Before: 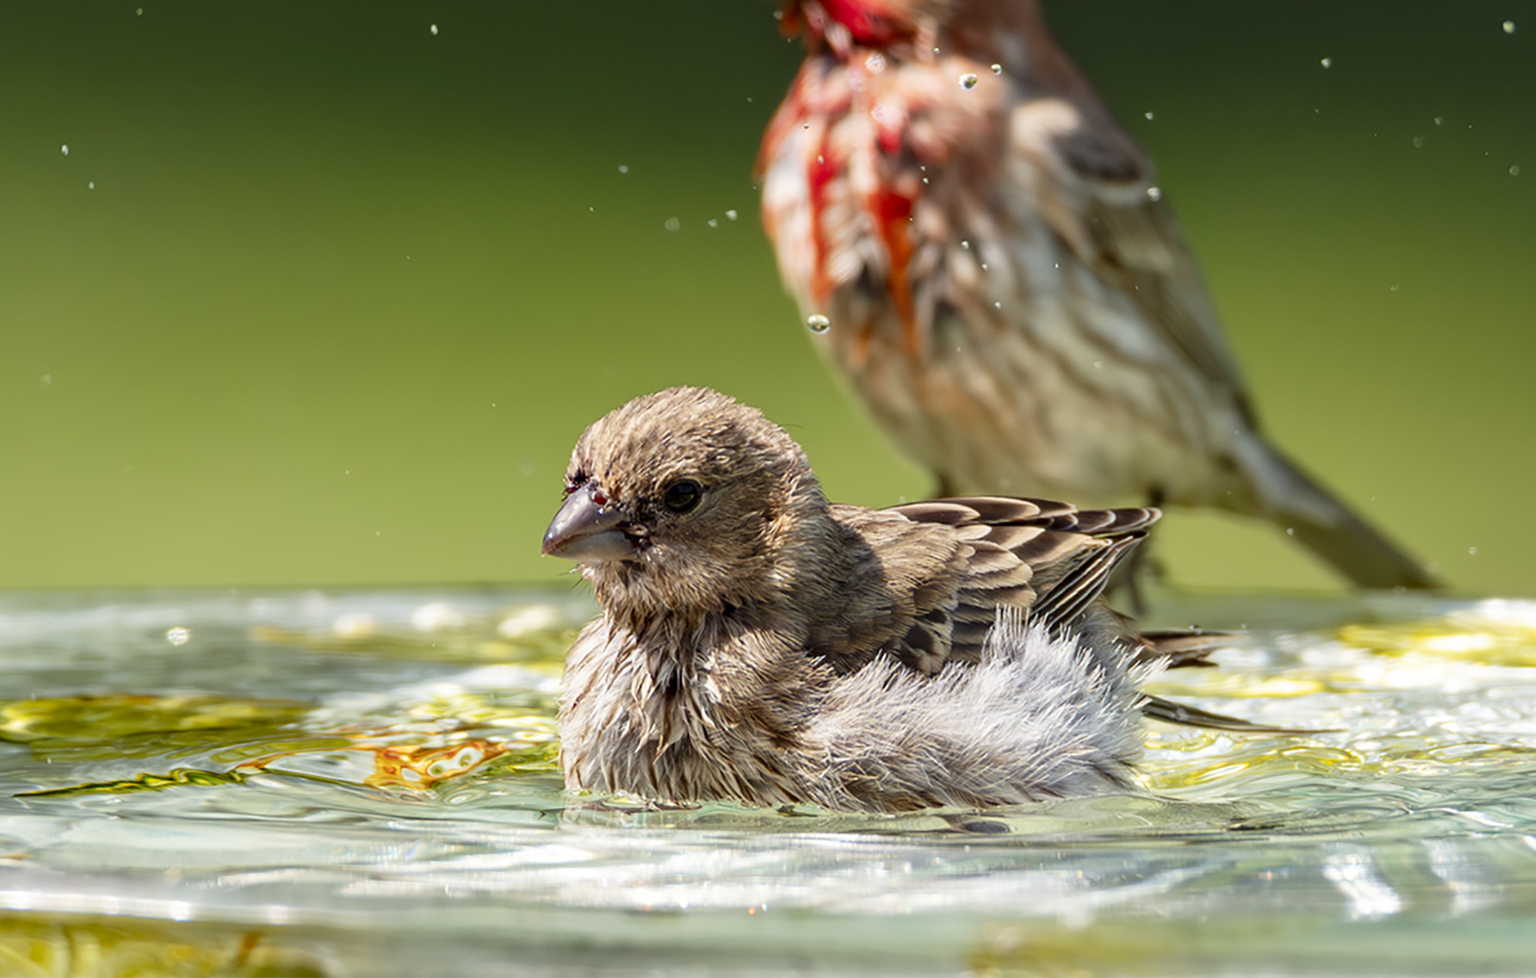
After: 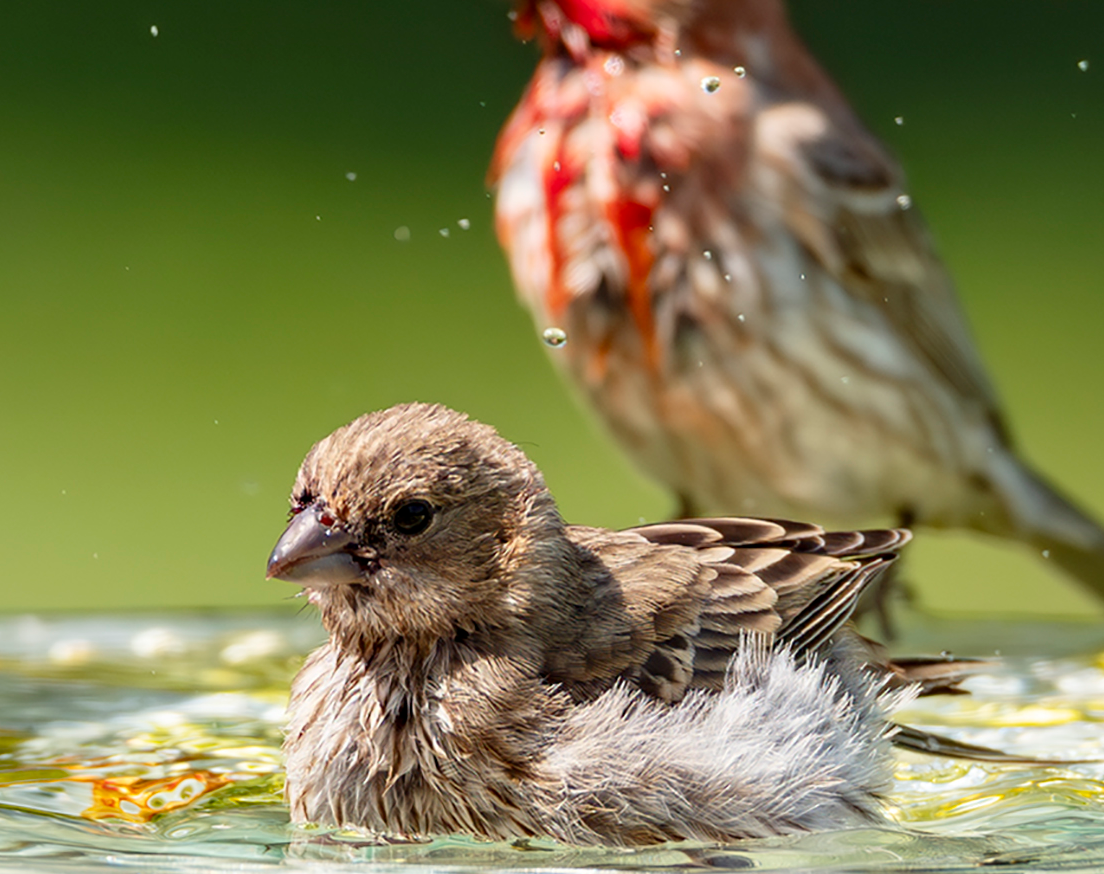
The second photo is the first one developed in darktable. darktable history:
crop: left 18.628%, right 12.313%, bottom 14.182%
